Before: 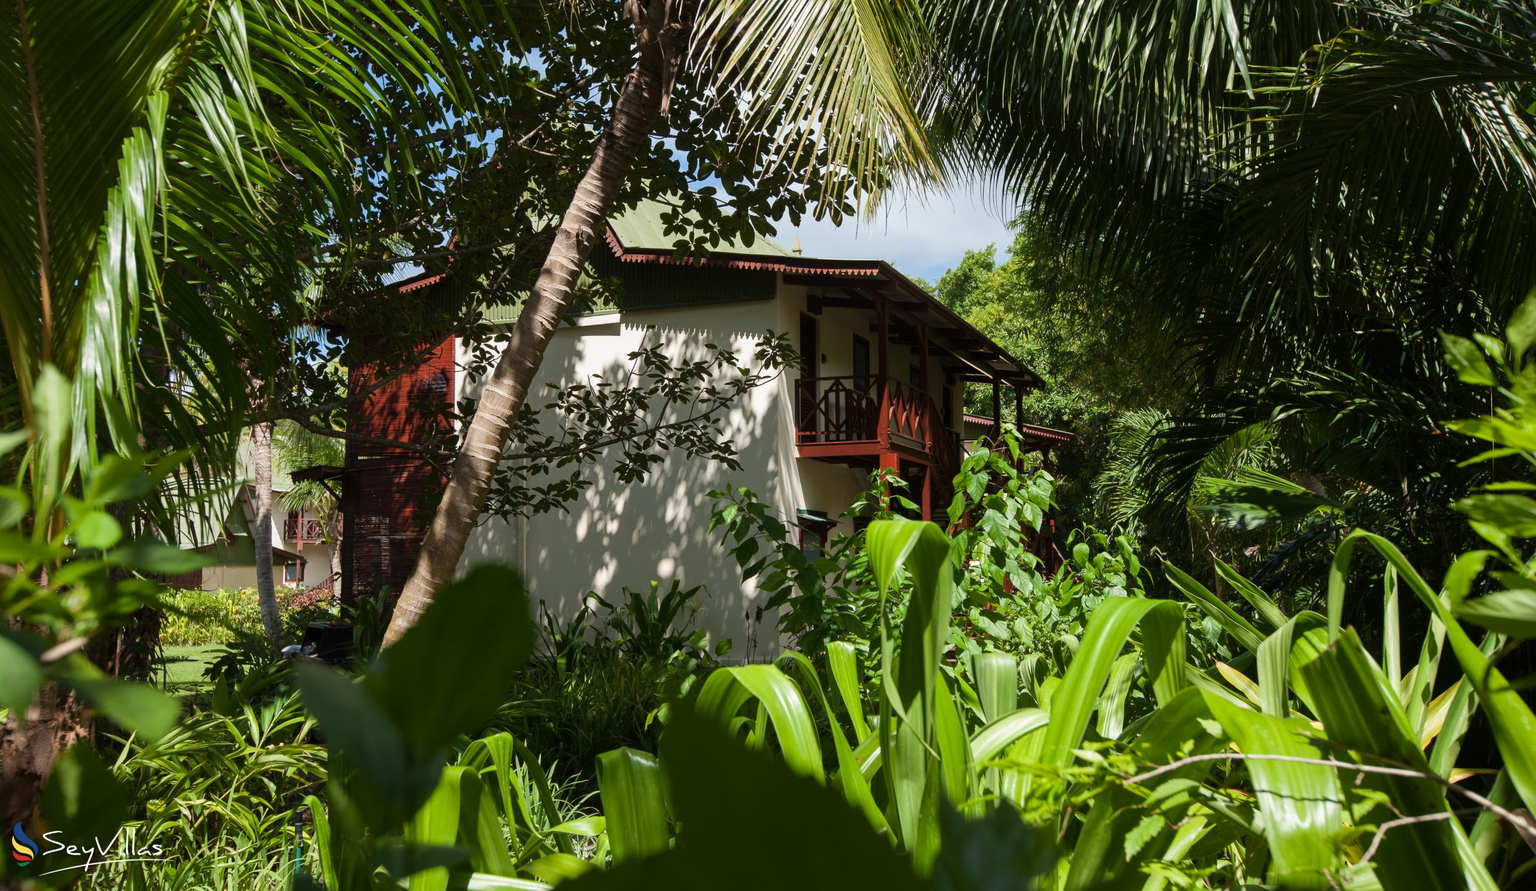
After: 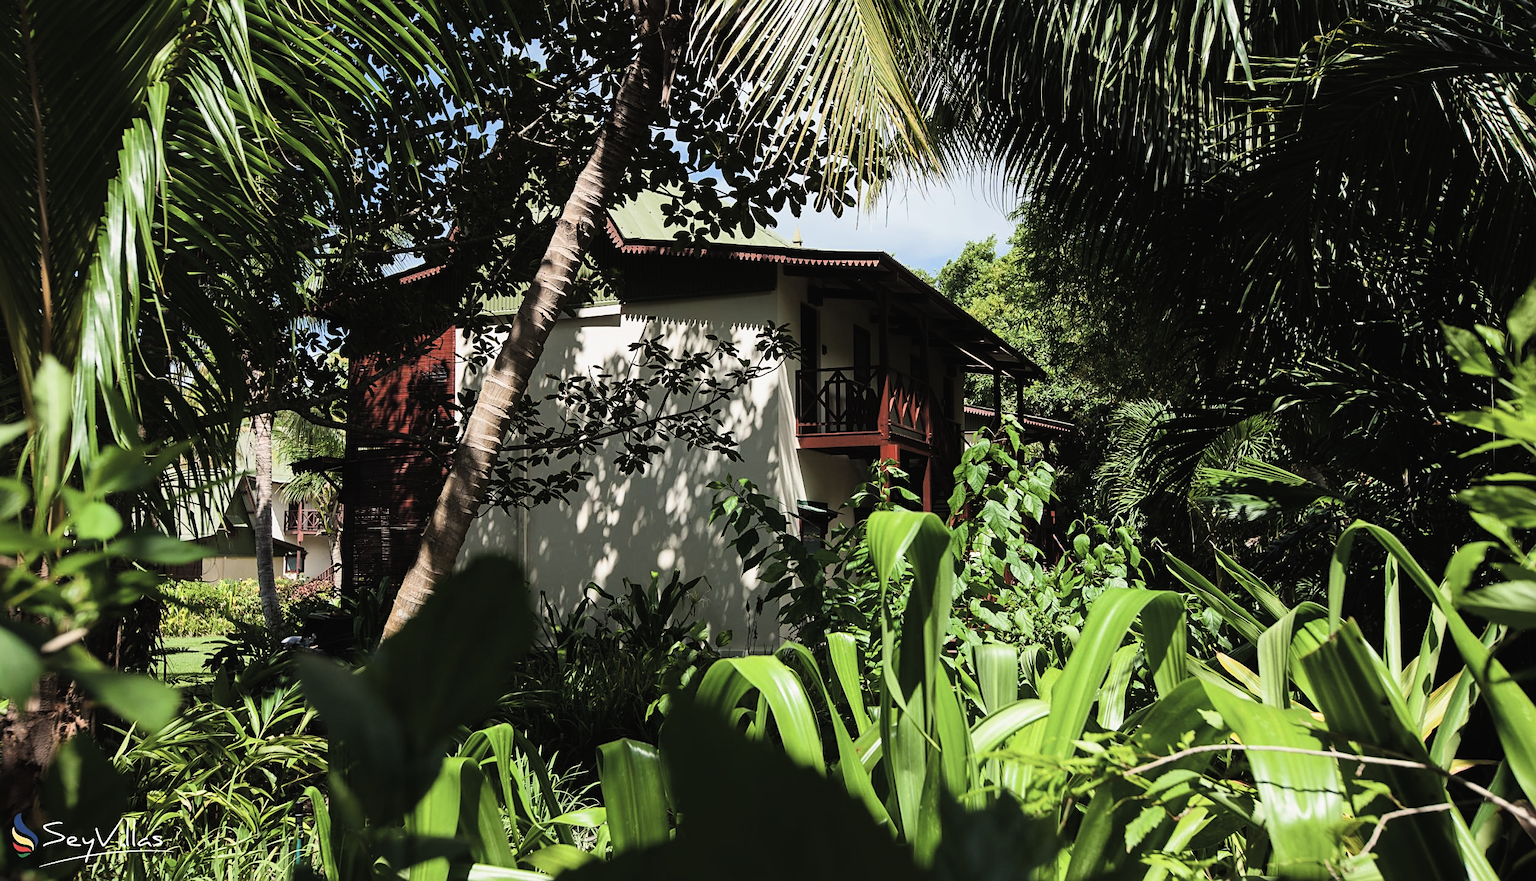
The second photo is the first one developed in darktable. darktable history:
crop: top 1.049%, right 0.001%
sharpen: on, module defaults
filmic rgb: black relative exposure -5.42 EV, white relative exposure 2.85 EV, dynamic range scaling -37.73%, hardness 4, contrast 1.605, highlights saturation mix -0.93%
exposure: black level correction -0.023, exposure -0.039 EV, compensate highlight preservation false
